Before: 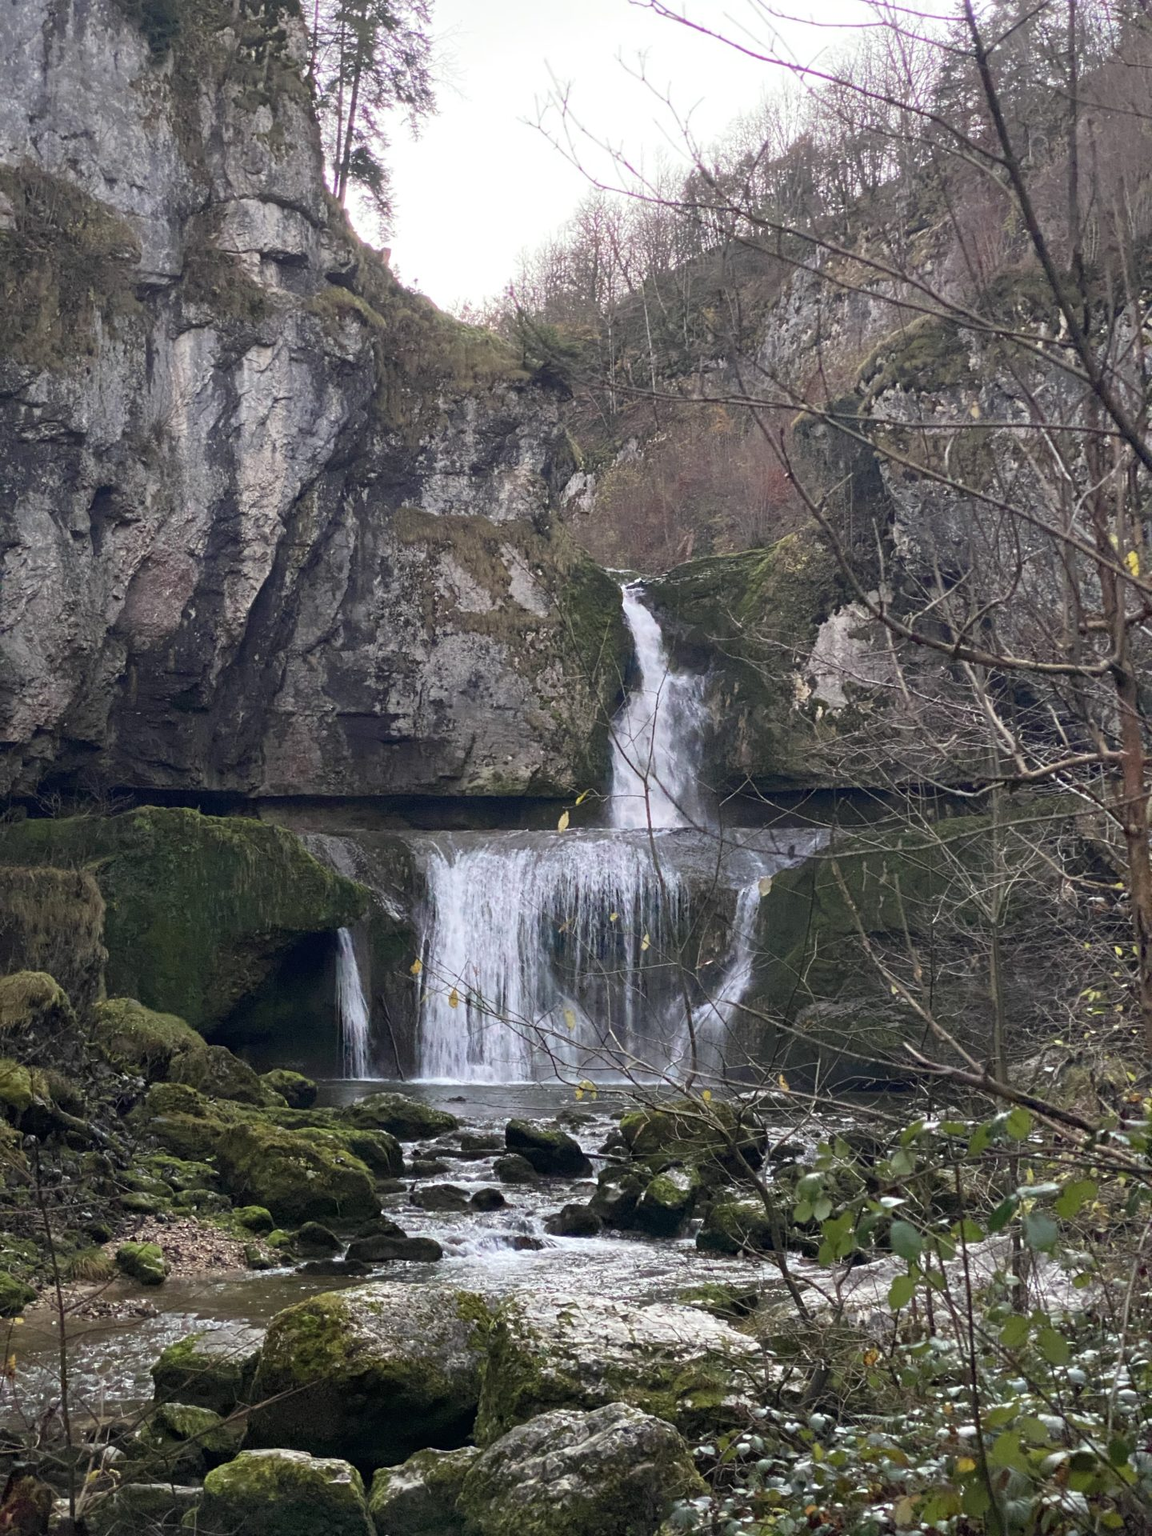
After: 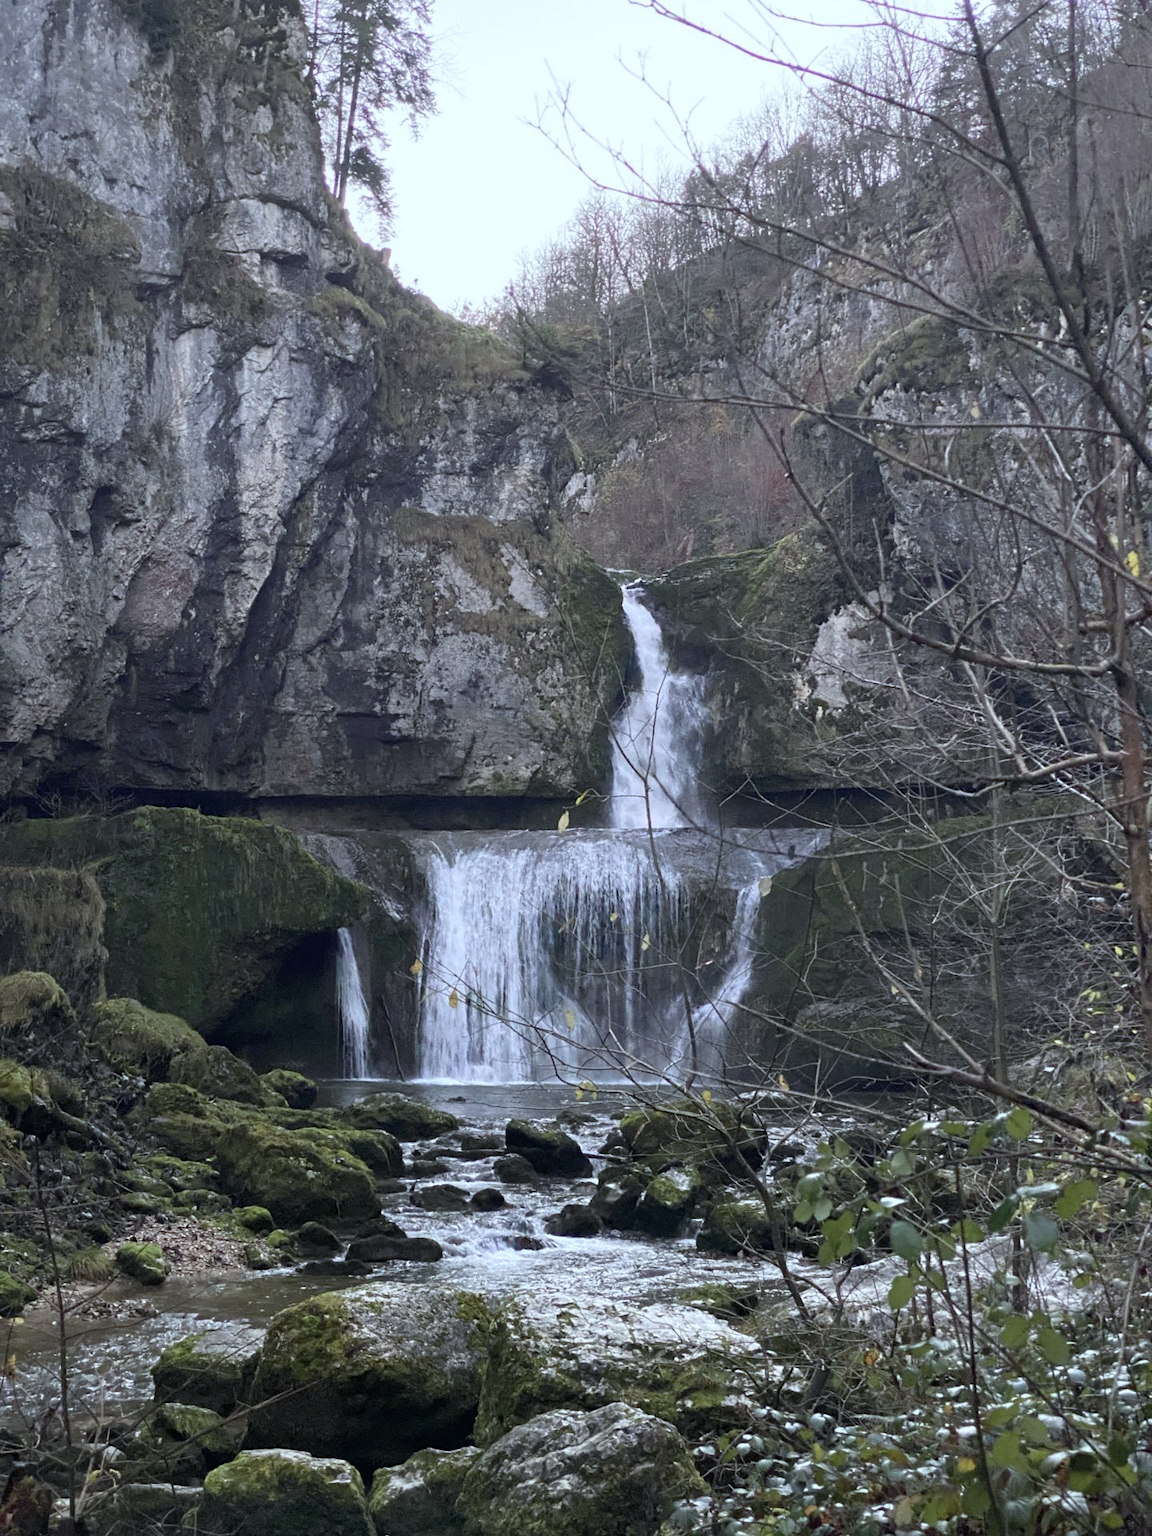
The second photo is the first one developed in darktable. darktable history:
white balance: red 0.924, blue 1.095
color contrast: green-magenta contrast 0.84, blue-yellow contrast 0.86
exposure: compensate highlight preservation false
